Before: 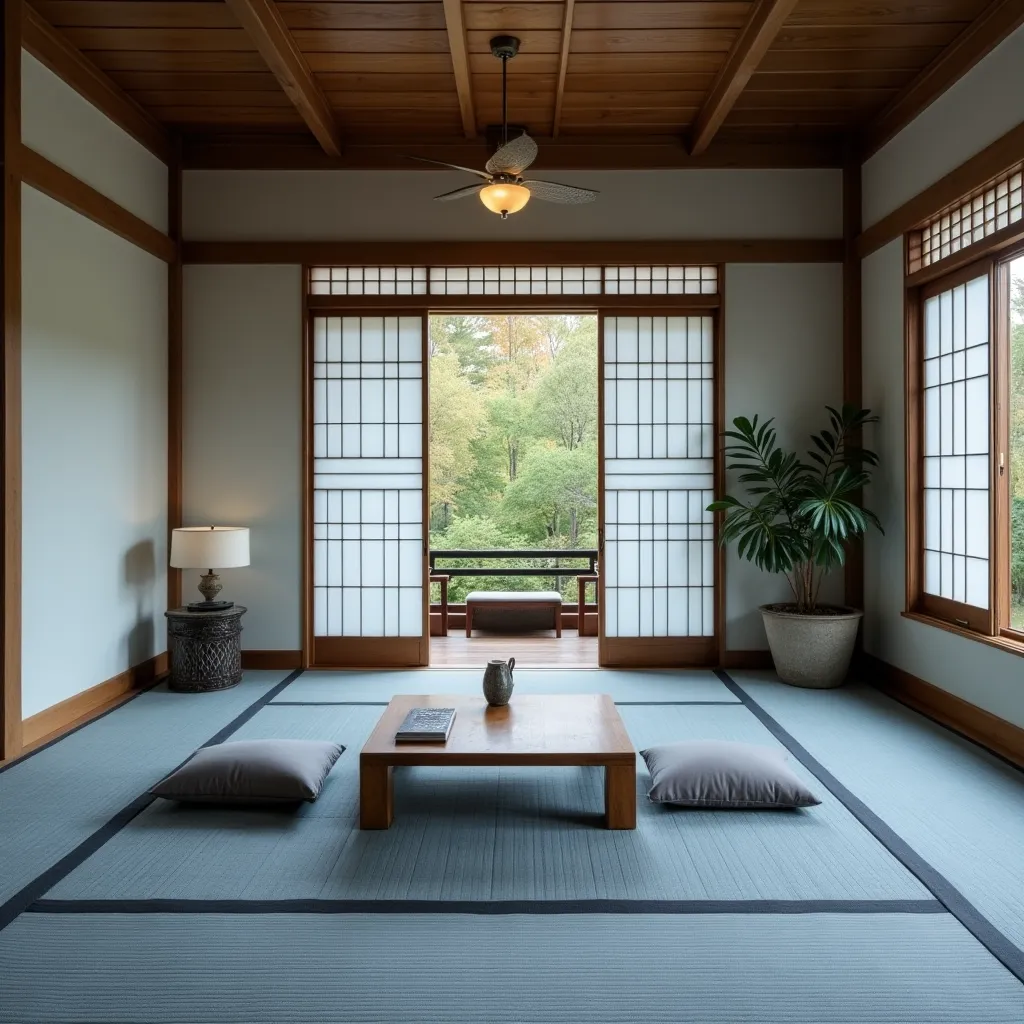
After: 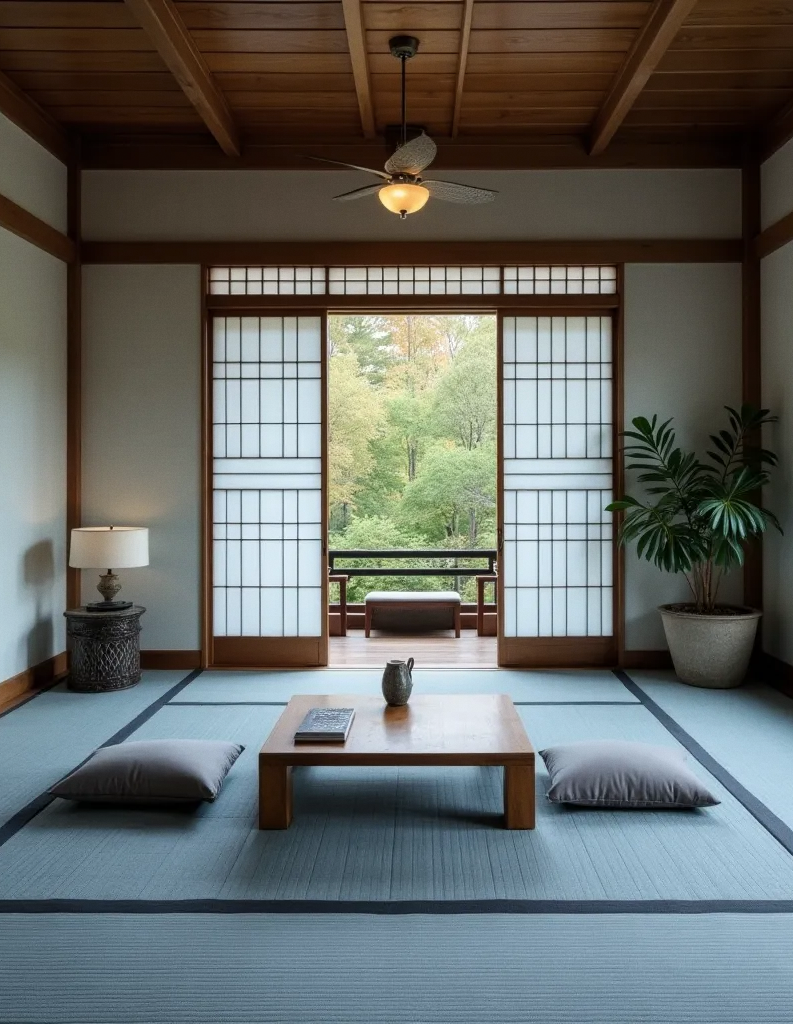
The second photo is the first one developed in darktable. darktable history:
grain: coarseness 14.57 ISO, strength 8.8%
color zones: curves: ch1 [(0.077, 0.436) (0.25, 0.5) (0.75, 0.5)]
crop: left 9.88%, right 12.664%
